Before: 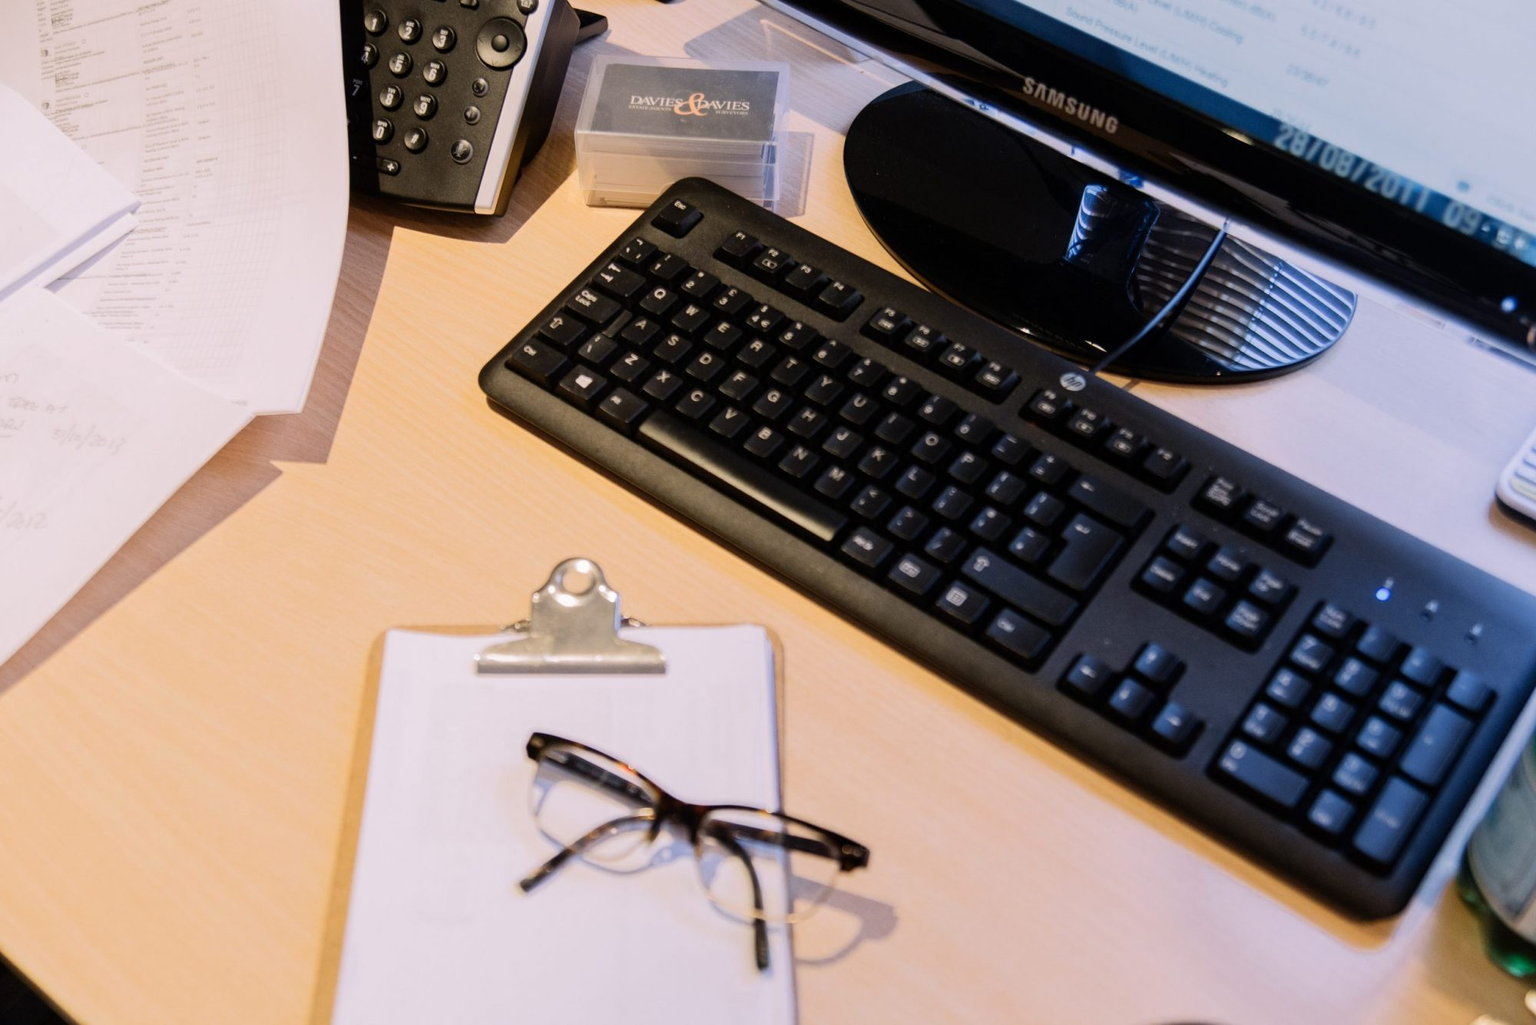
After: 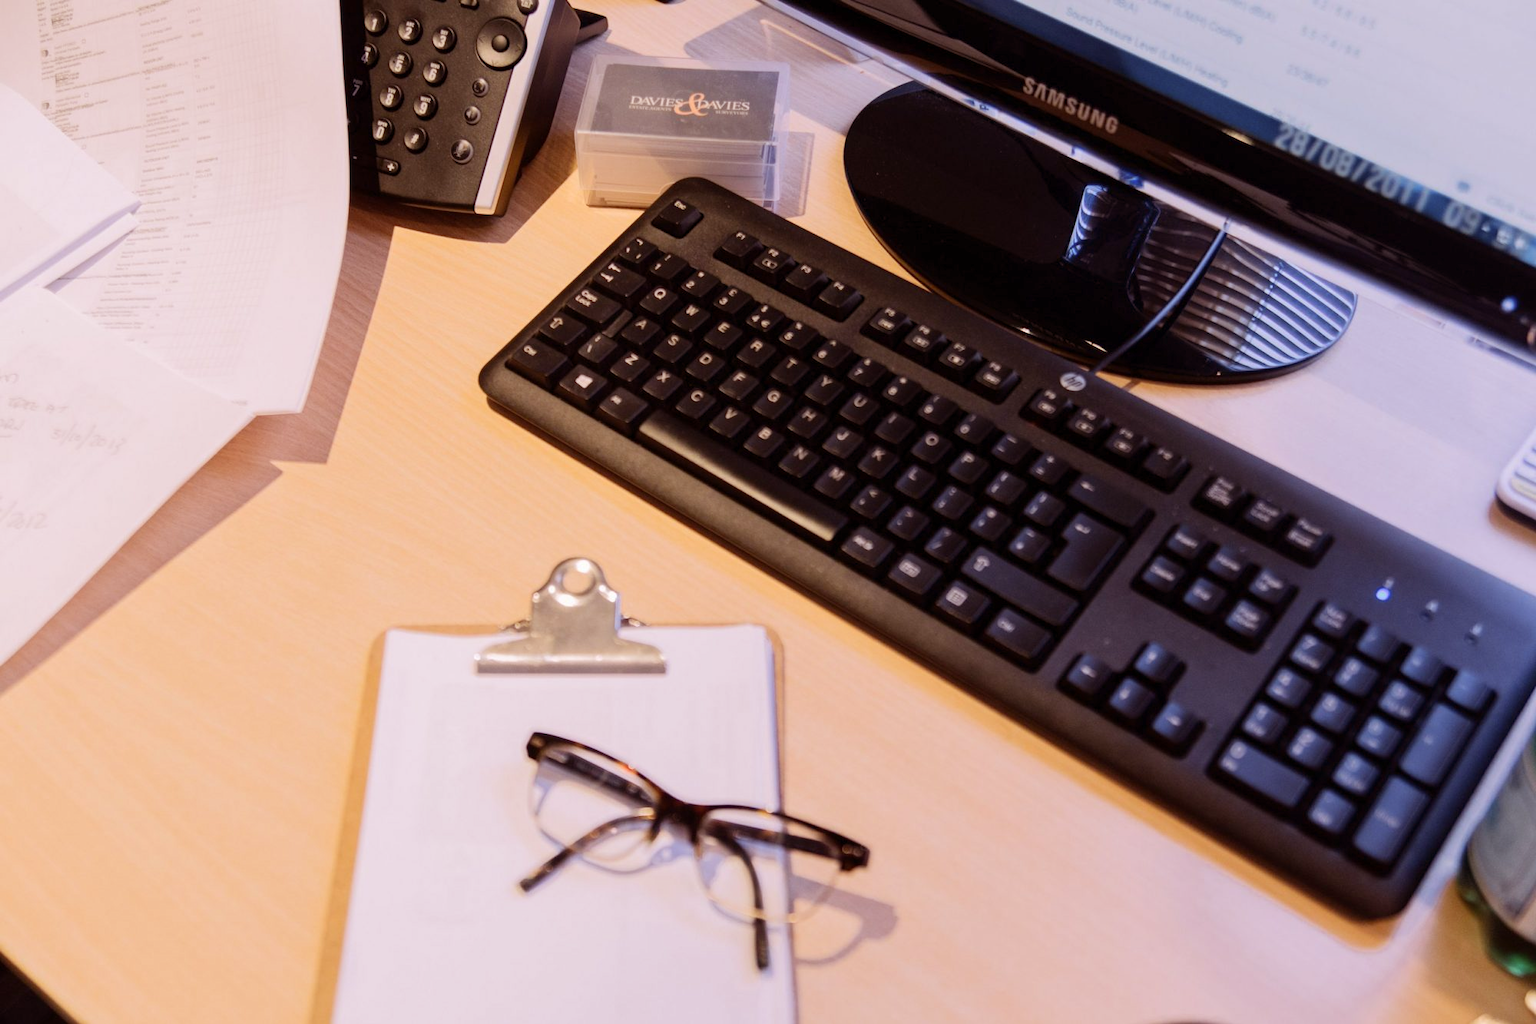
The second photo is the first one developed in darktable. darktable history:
base curve: preserve colors none
rgb levels: mode RGB, independent channels, levels [[0, 0.474, 1], [0, 0.5, 1], [0, 0.5, 1]]
